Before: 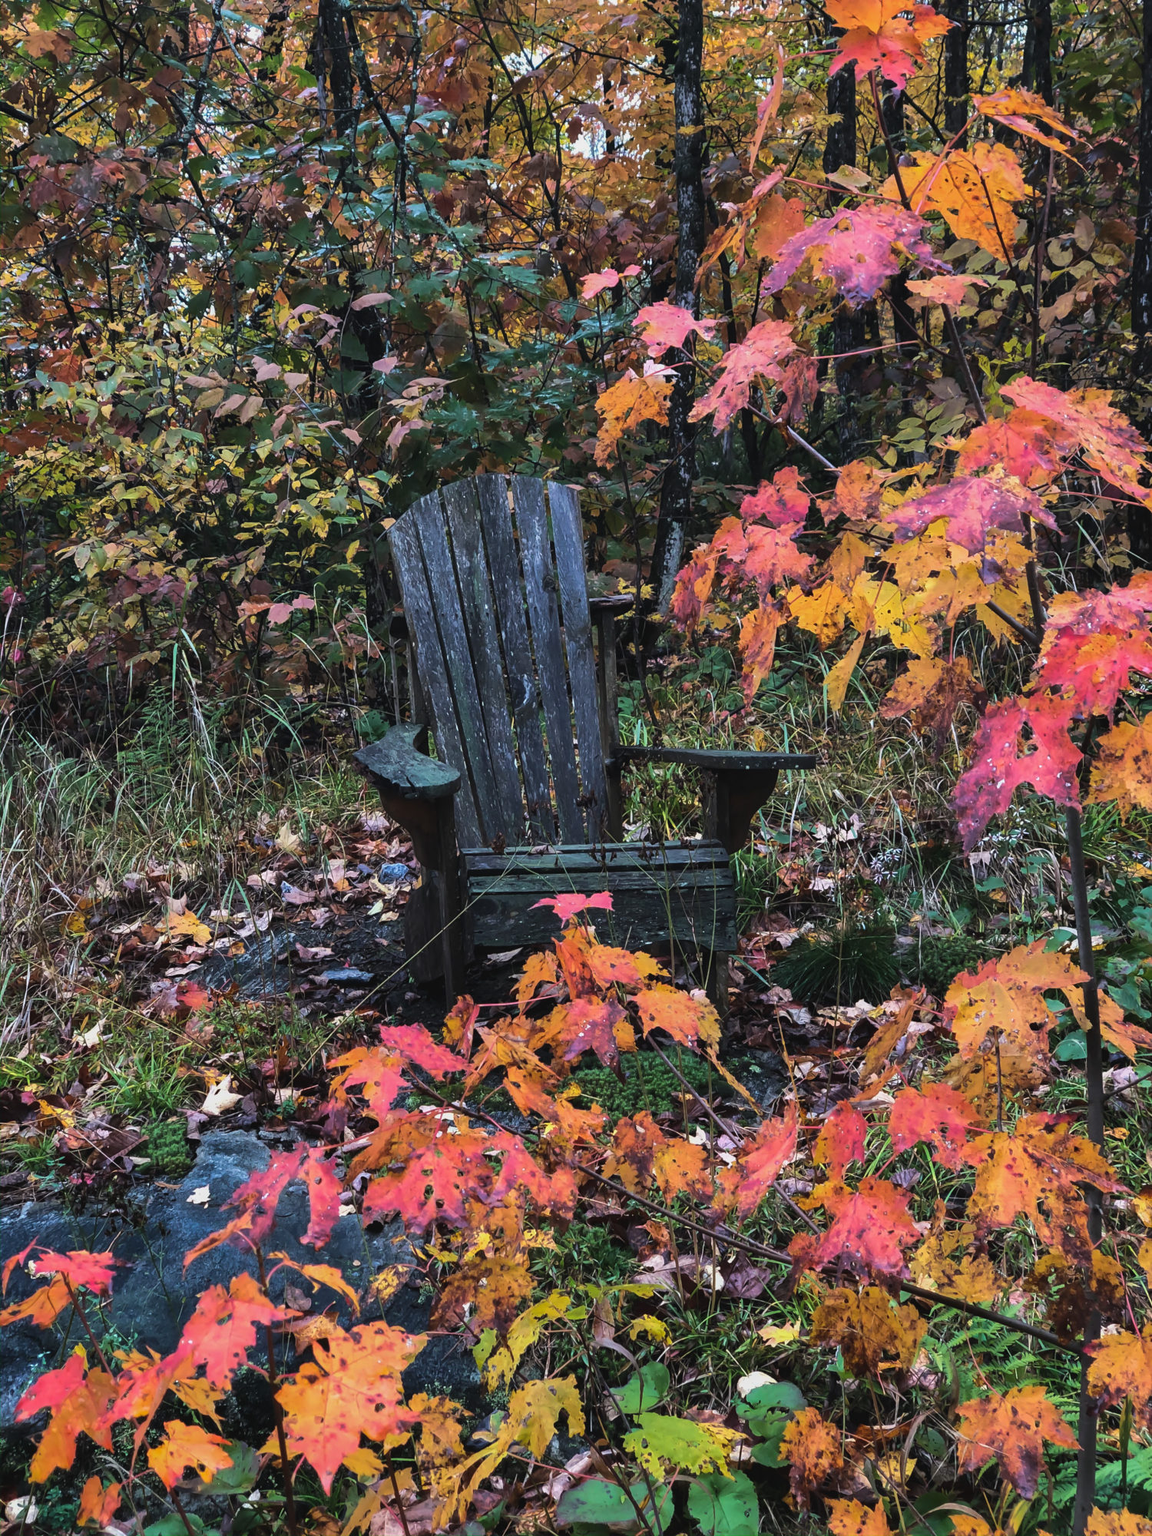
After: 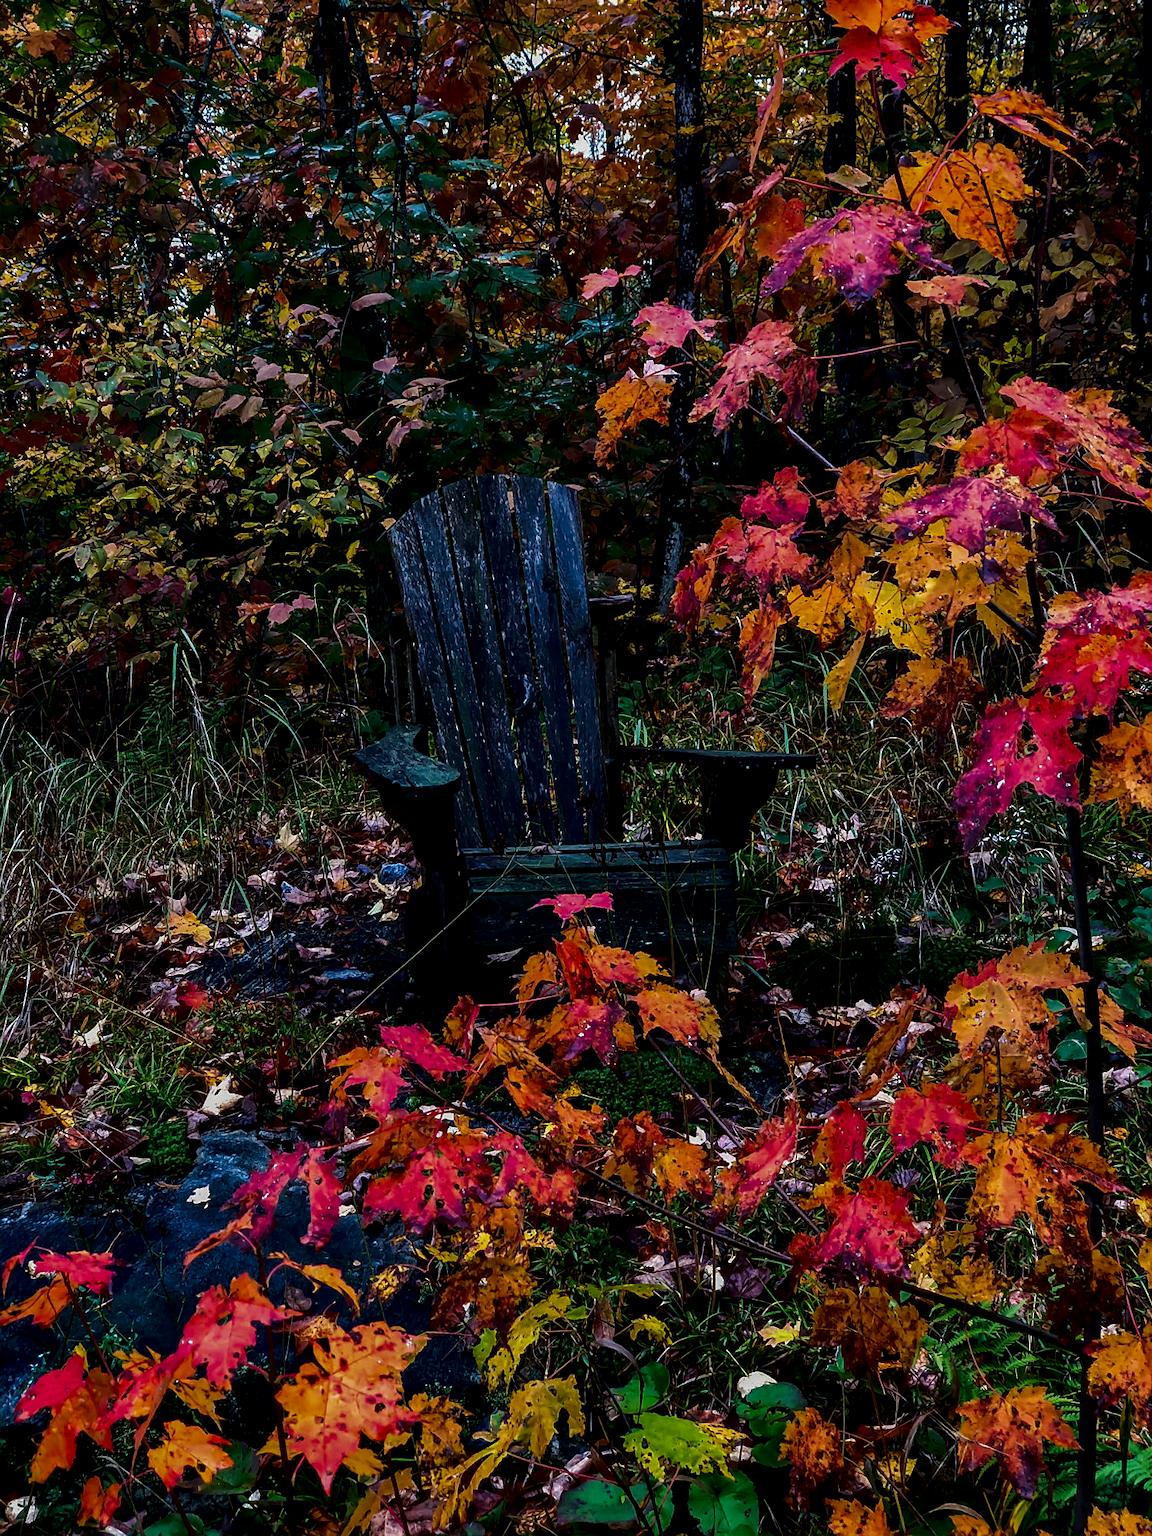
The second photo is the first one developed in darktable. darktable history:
sharpen: radius 1.463, amount 0.395, threshold 1.391
local contrast: highlights 62%, detail 143%, midtone range 0.423
contrast brightness saturation: contrast 0.088, brightness -0.592, saturation 0.166
